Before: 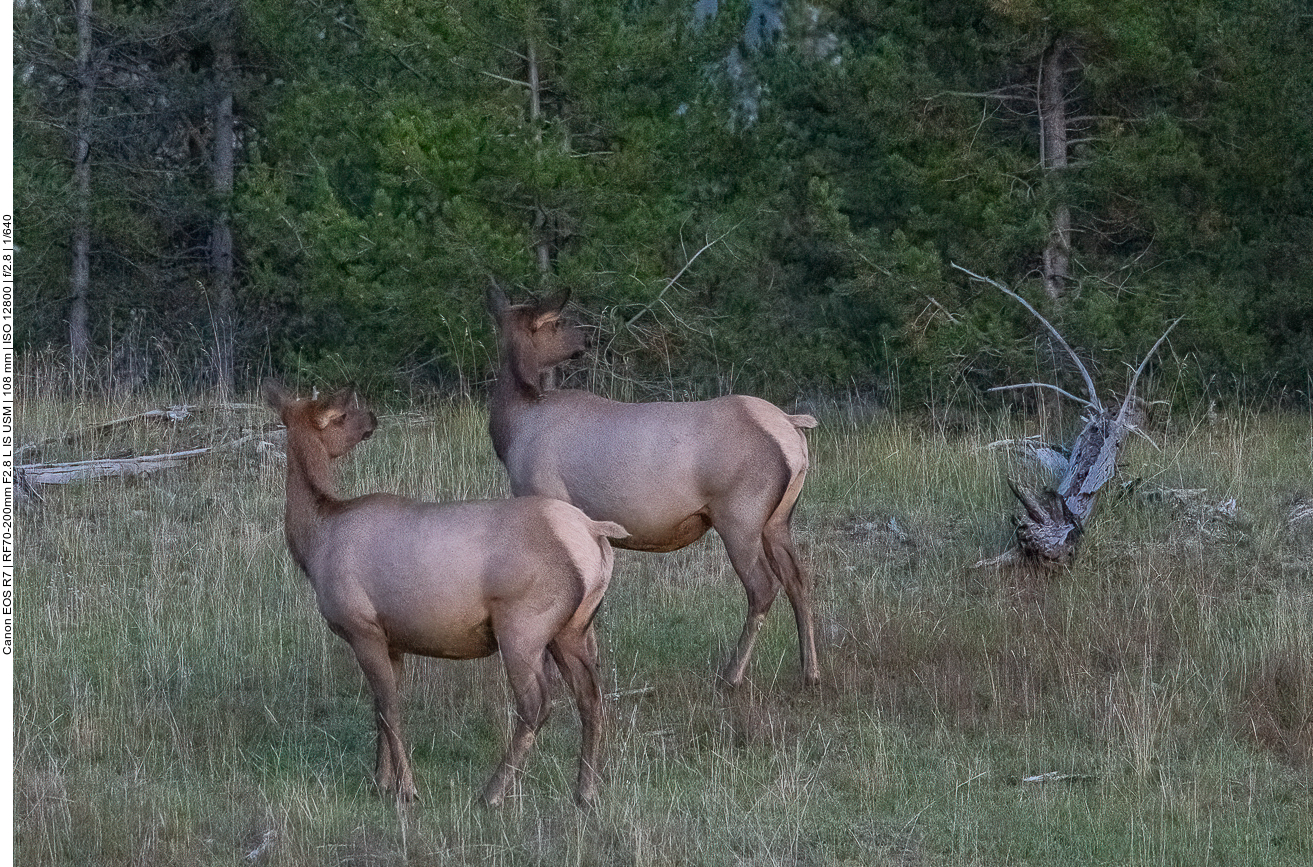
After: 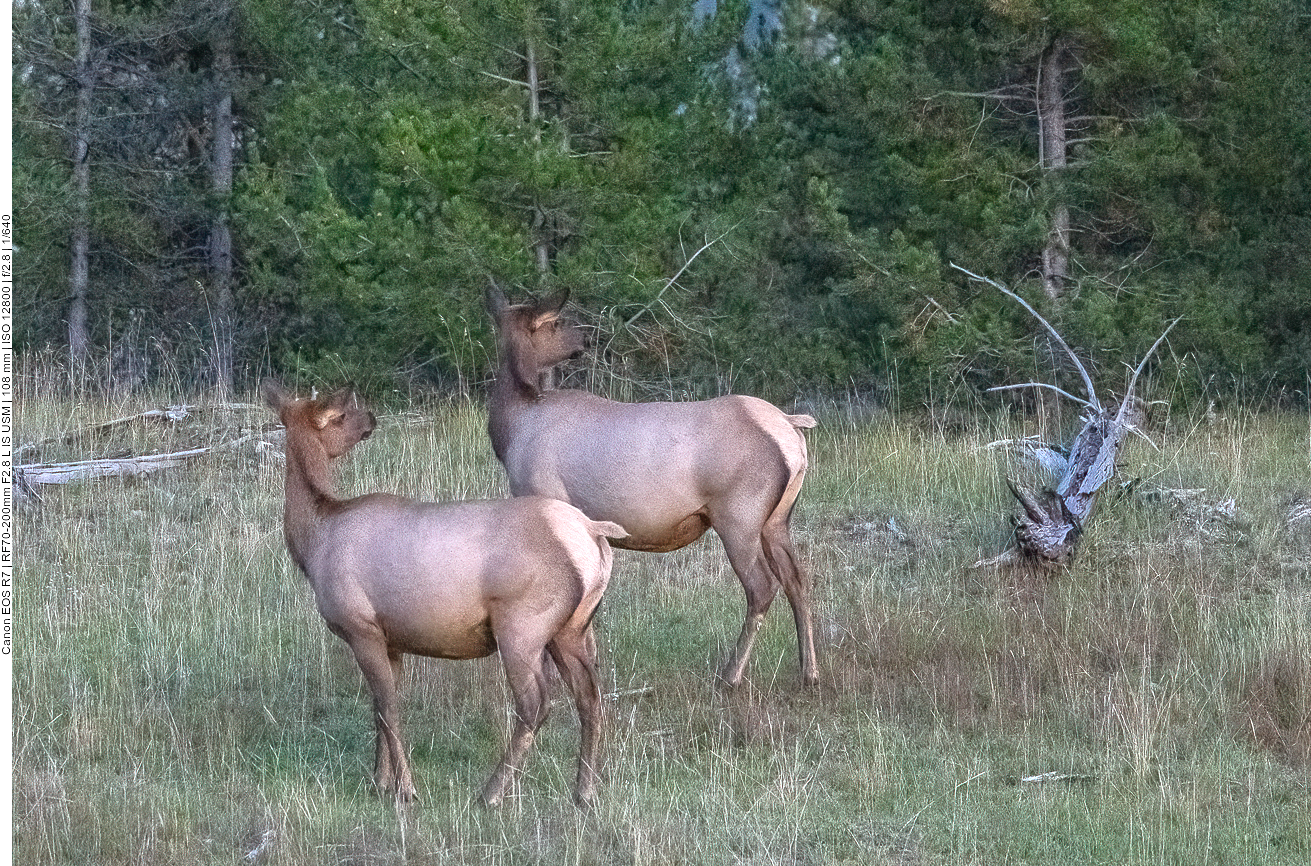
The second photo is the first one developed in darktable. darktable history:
sharpen: radius 2.89, amount 0.859, threshold 47.139
crop and rotate: left 0.096%, bottom 0.006%
exposure: black level correction -0.001, exposure 0.908 EV, compensate highlight preservation false
